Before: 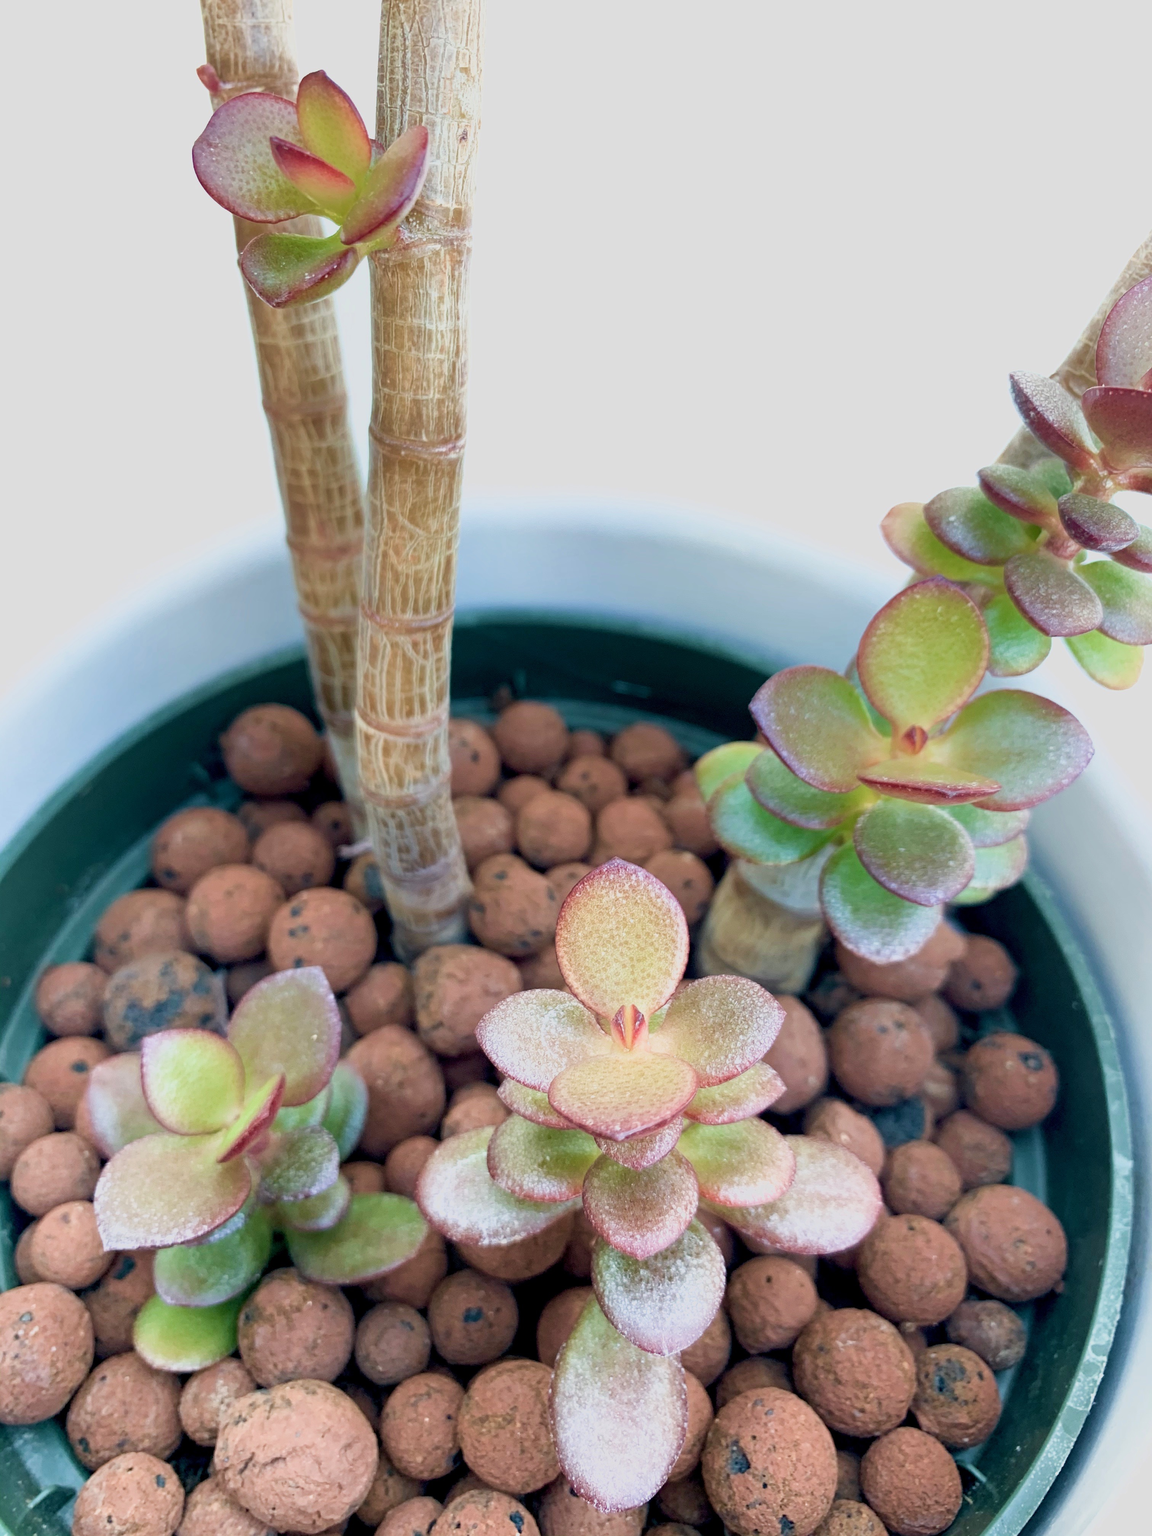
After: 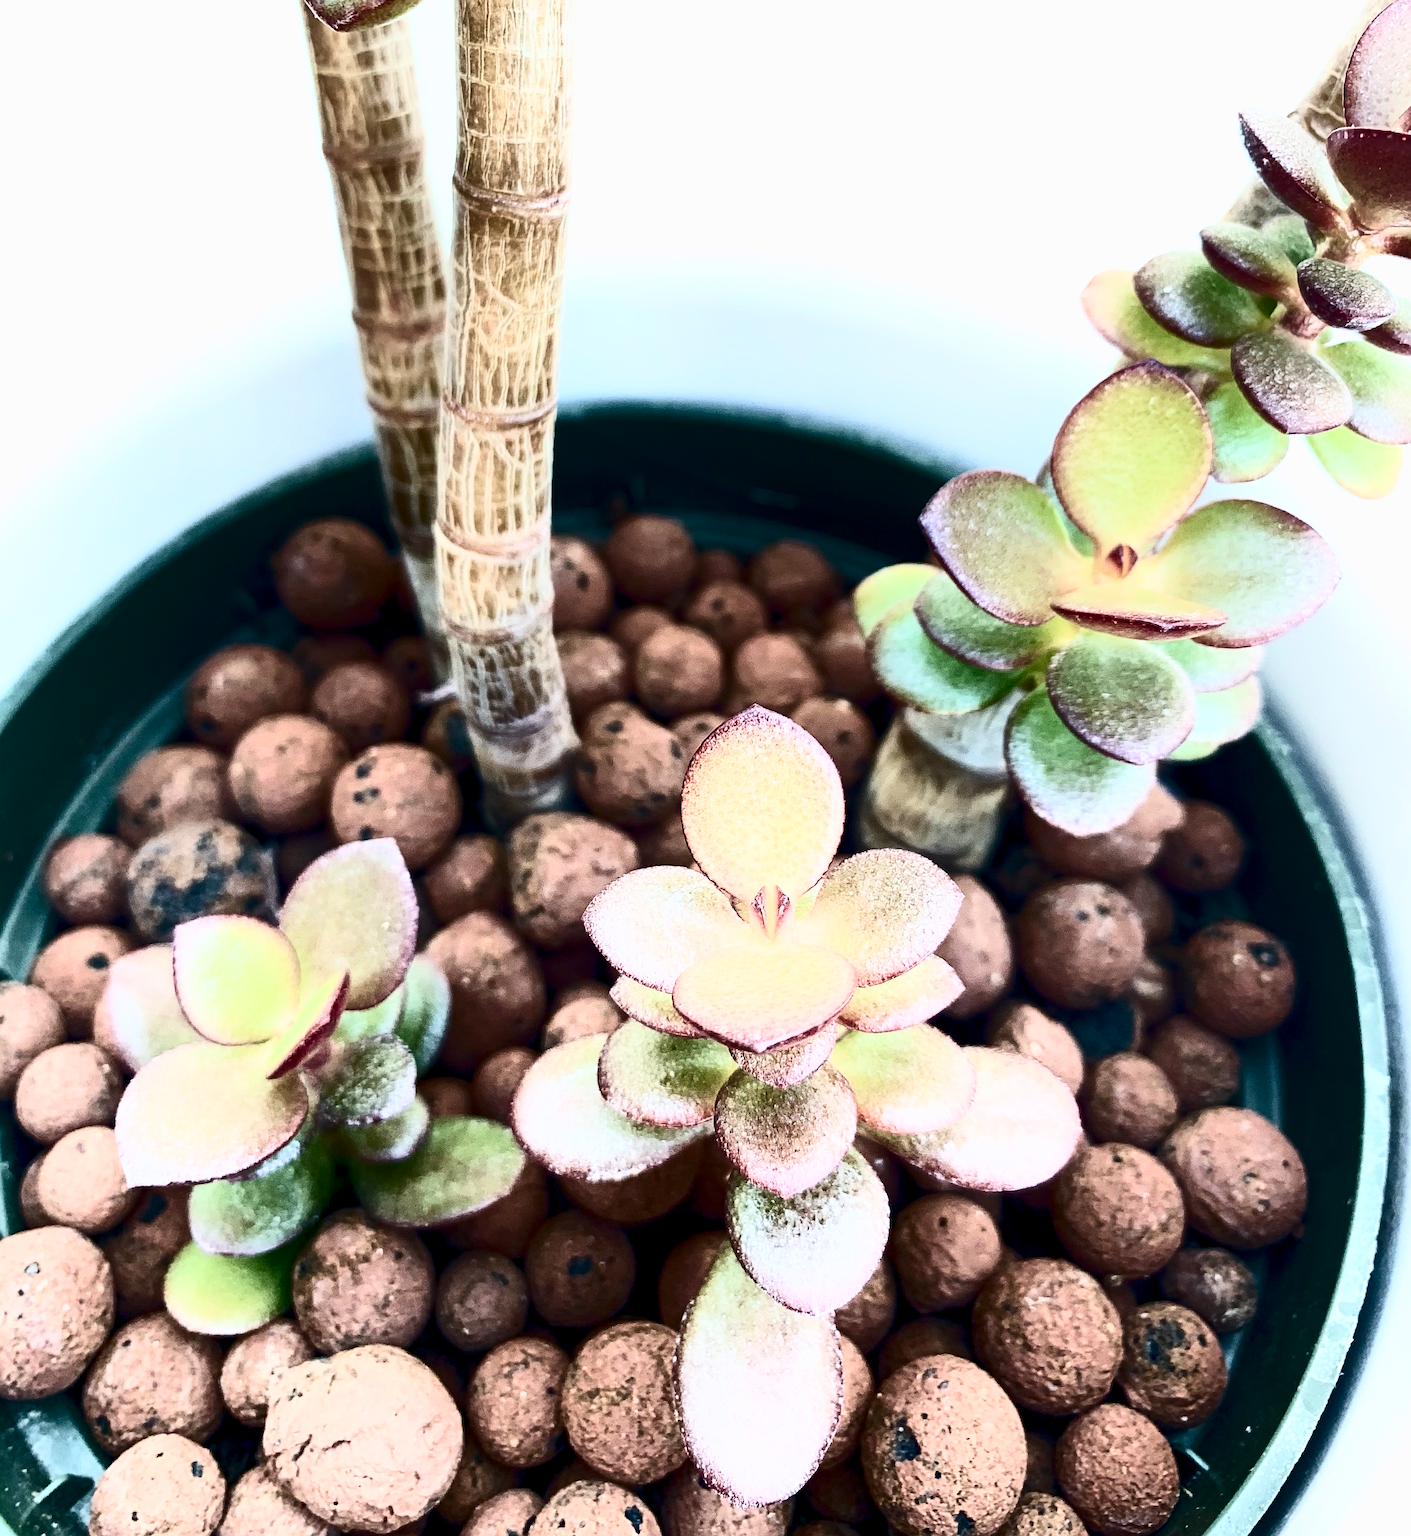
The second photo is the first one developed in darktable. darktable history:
exposure: exposure -0.176 EV, compensate highlight preservation false
sharpen: on, module defaults
contrast brightness saturation: contrast 0.95, brightness 0.193
tone equalizer: on, module defaults
crop and rotate: top 18.406%
